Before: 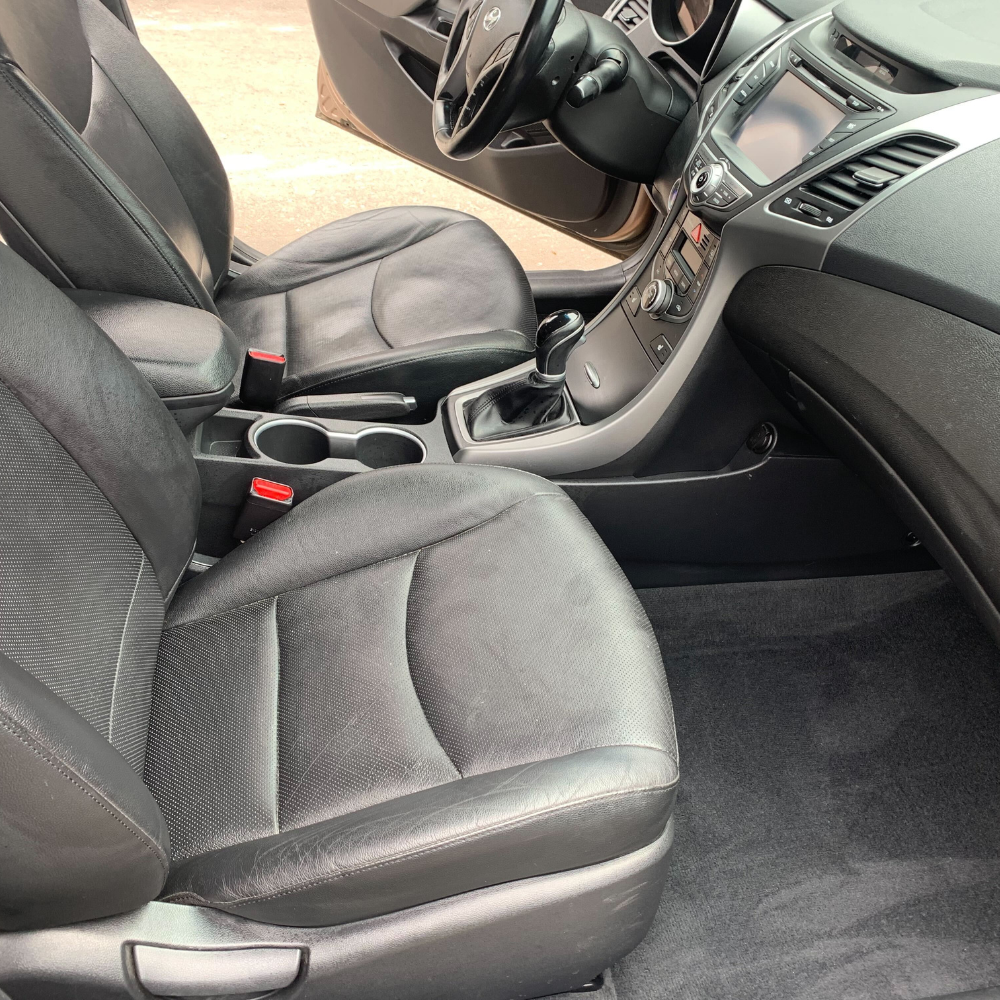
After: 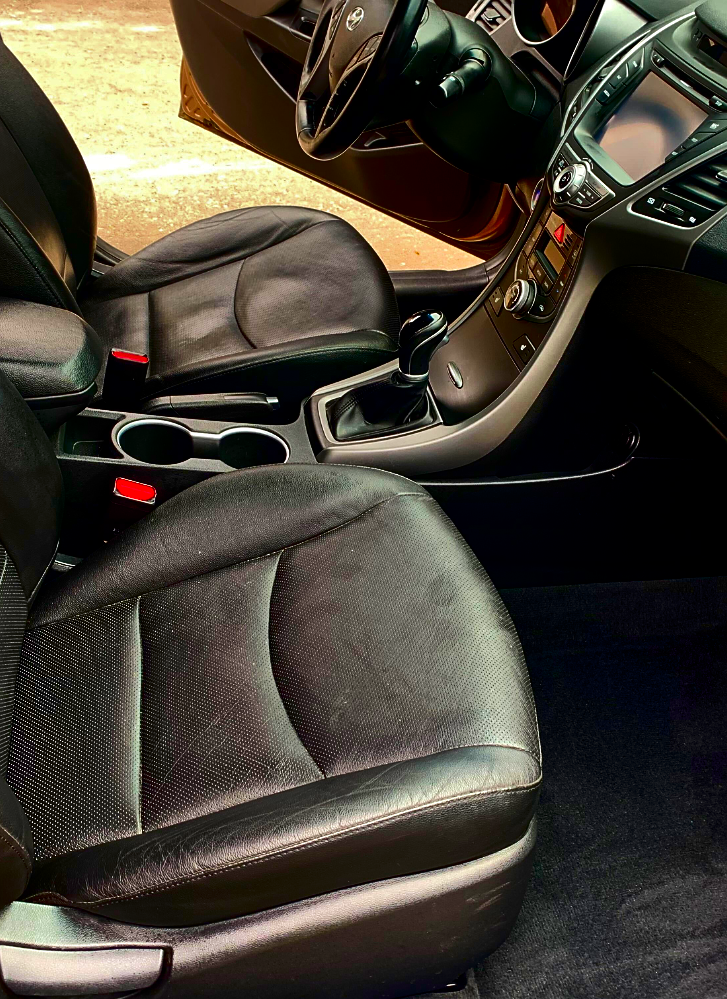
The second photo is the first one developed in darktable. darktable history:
contrast brightness saturation: brightness -0.999, saturation 0.984
sharpen: radius 1.584, amount 0.367, threshold 1.364
crop: left 13.79%, top 0%, right 13.474%
exposure: black level correction 0.005, exposure 0.006 EV, compensate exposure bias true, compensate highlight preservation false
shadows and highlights: low approximation 0.01, soften with gaussian
